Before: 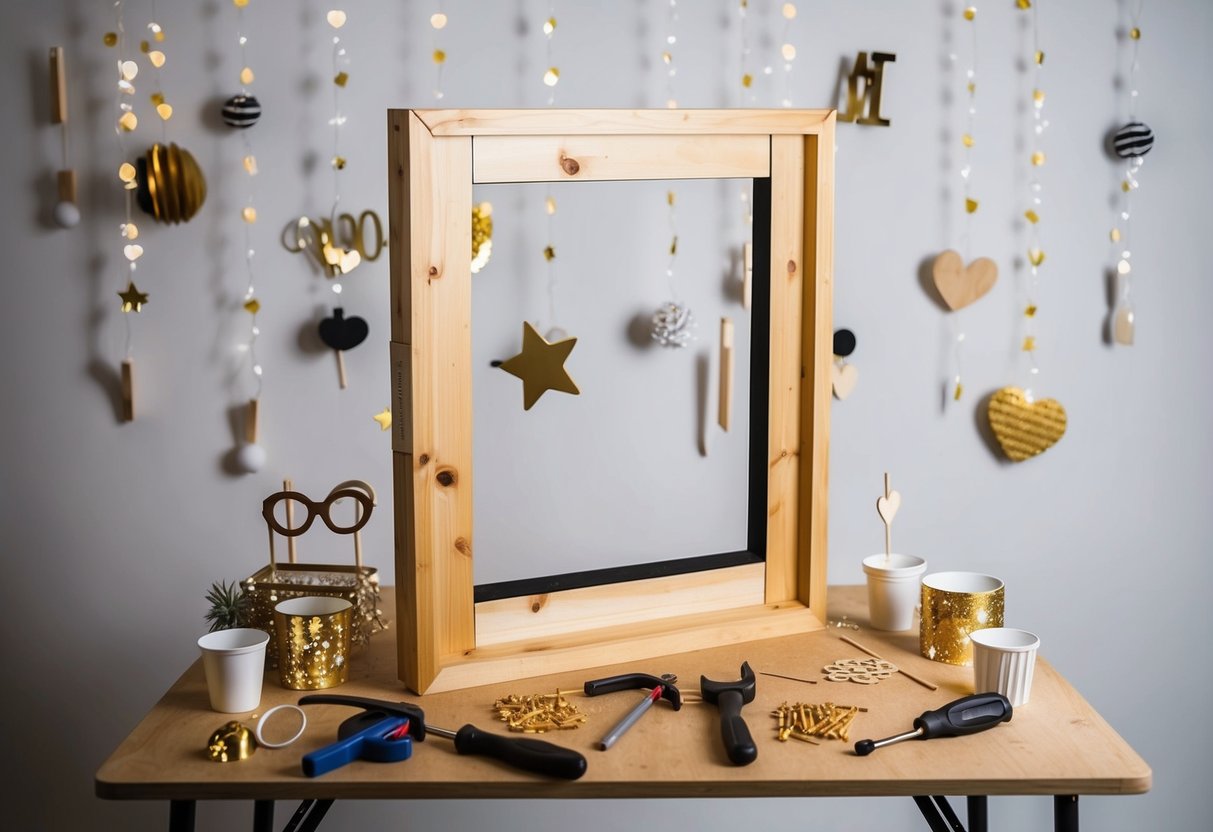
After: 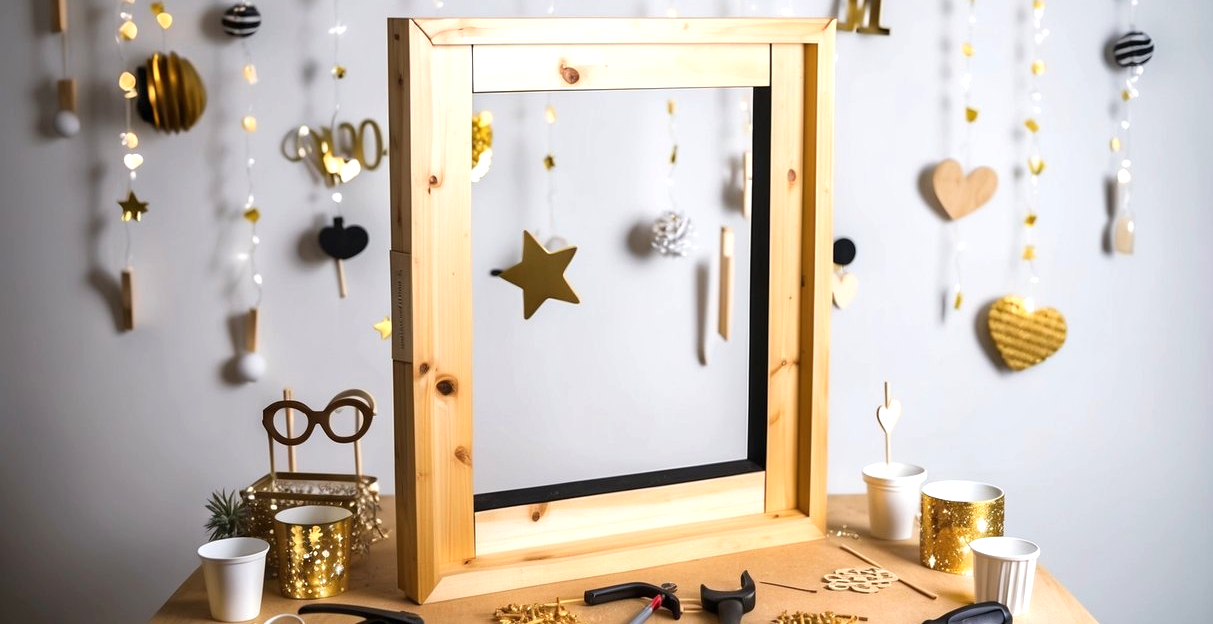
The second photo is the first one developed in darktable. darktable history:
crop: top 11.038%, bottom 13.962%
exposure: black level correction 0.001, exposure 0.5 EV, compensate exposure bias true, compensate highlight preservation false
